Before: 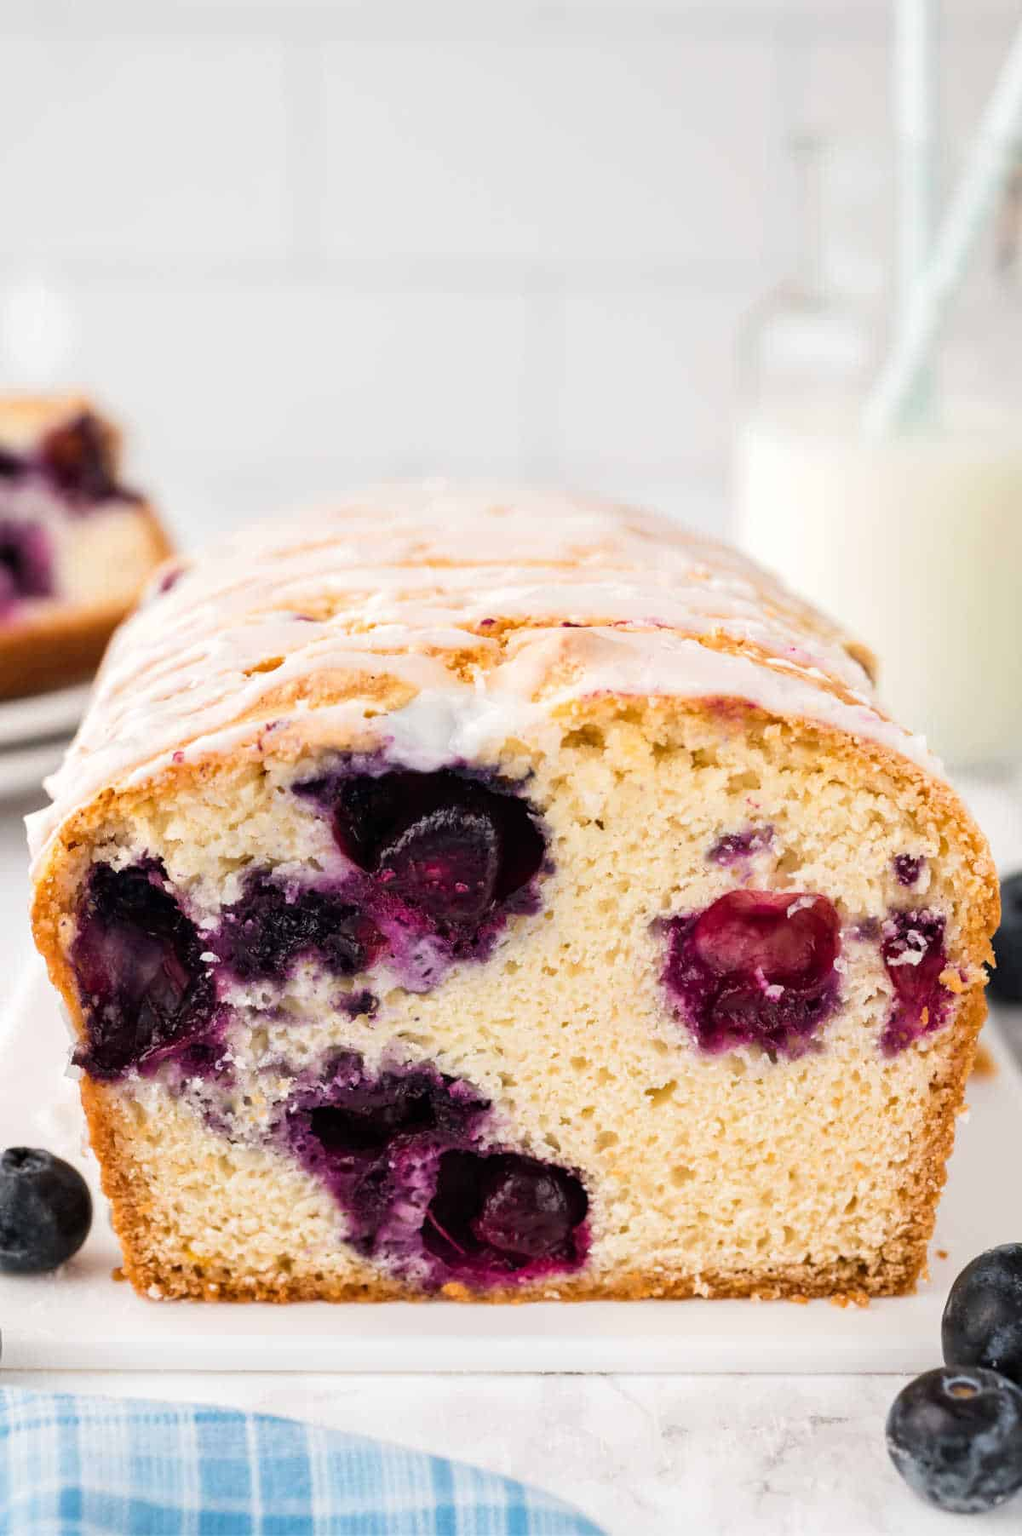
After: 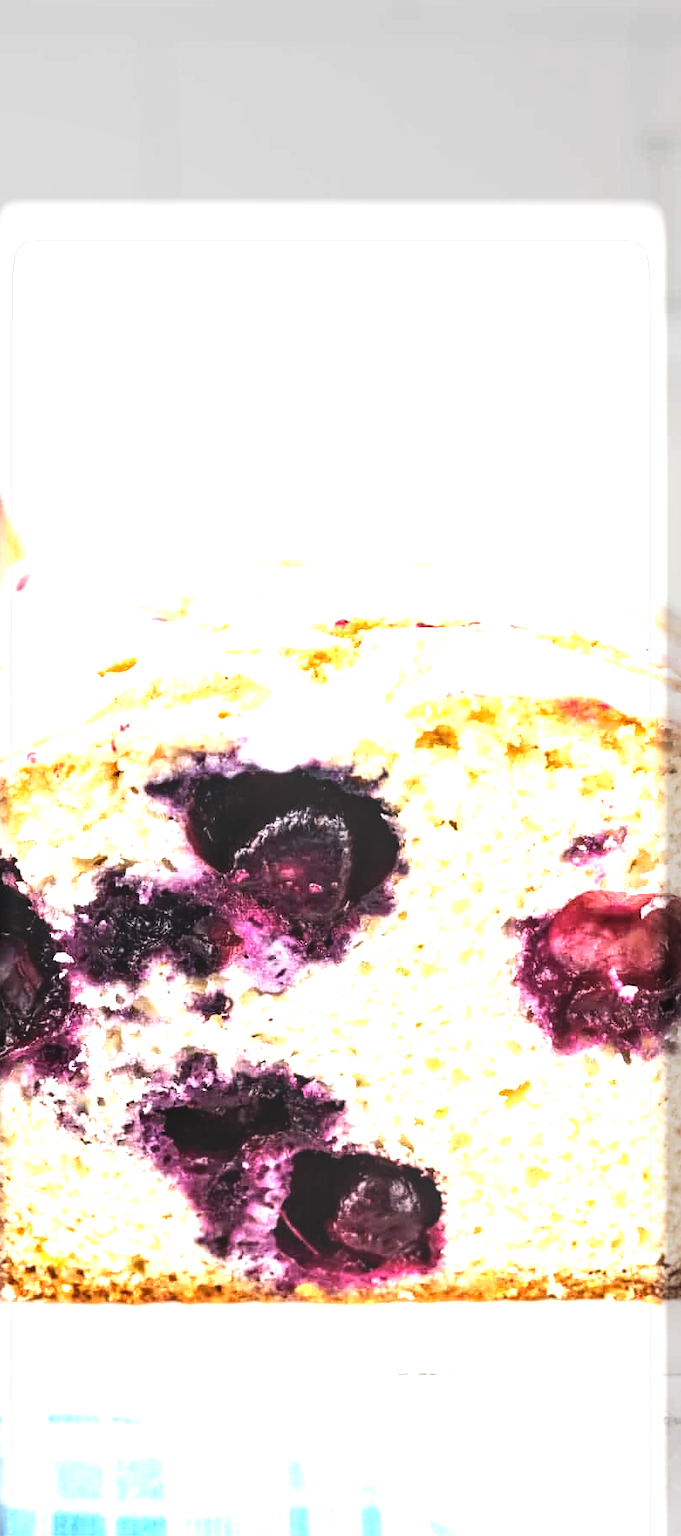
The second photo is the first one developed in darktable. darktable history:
exposure: black level correction -0.002, exposure 0.541 EV, compensate highlight preservation false
tone equalizer: -8 EV -1.05 EV, -7 EV -0.973 EV, -6 EV -0.884 EV, -5 EV -0.544 EV, -3 EV 0.602 EV, -2 EV 0.894 EV, -1 EV 1 EV, +0 EV 1.06 EV, edges refinement/feathering 500, mask exposure compensation -1.57 EV, preserve details no
crop and rotate: left 14.372%, right 18.947%
local contrast: on, module defaults
vignetting: fall-off start 93.32%, fall-off radius 5.68%, brightness -0.704, saturation -0.482, center (-0.029, 0.246), automatic ratio true, width/height ratio 1.331, shape 0.043, unbound false
